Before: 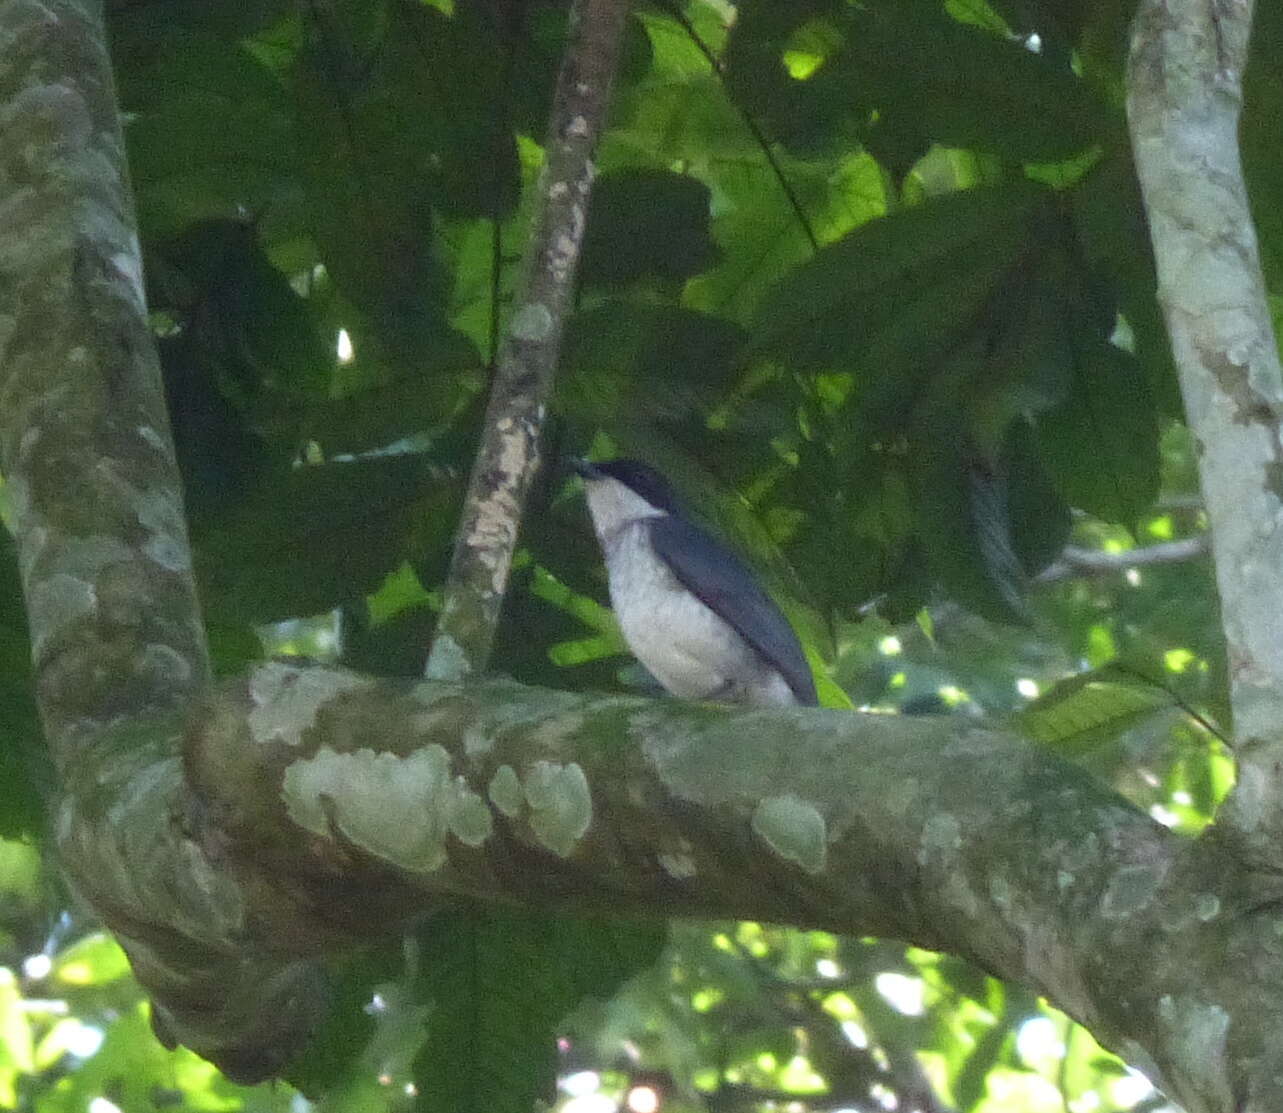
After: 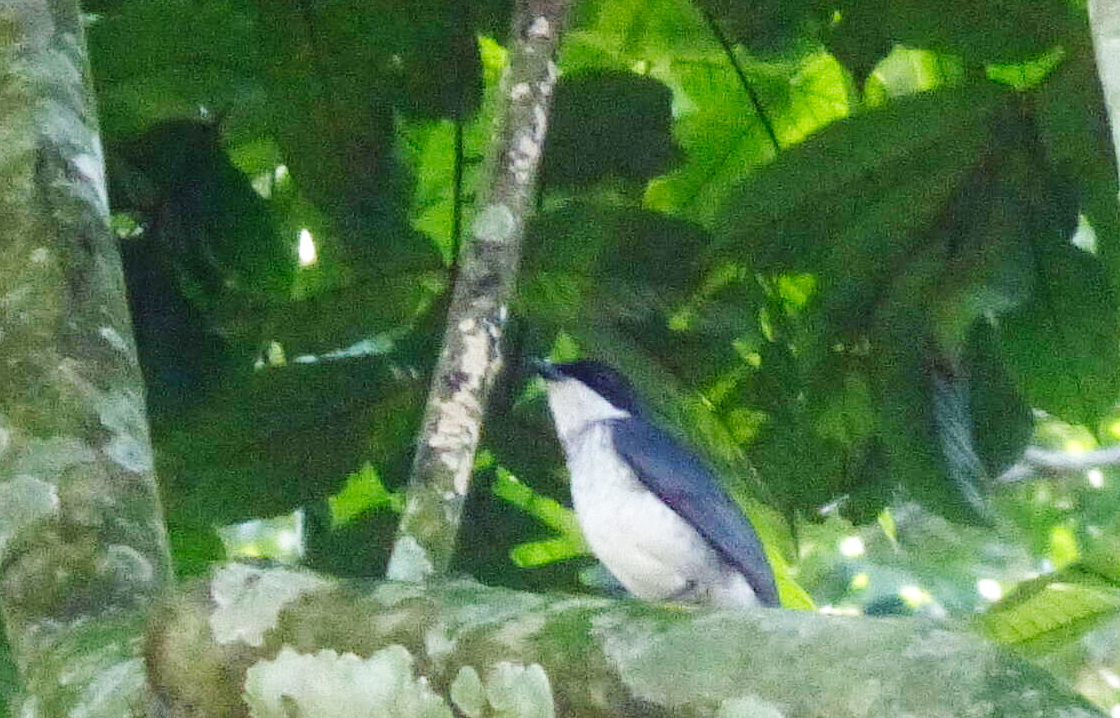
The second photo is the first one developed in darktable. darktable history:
base curve: curves: ch0 [(0, 0.003) (0.001, 0.002) (0.006, 0.004) (0.02, 0.022) (0.048, 0.086) (0.094, 0.234) (0.162, 0.431) (0.258, 0.629) (0.385, 0.8) (0.548, 0.918) (0.751, 0.988) (1, 1)], preserve colors none
crop: left 3.015%, top 8.969%, right 9.647%, bottom 26.457%
